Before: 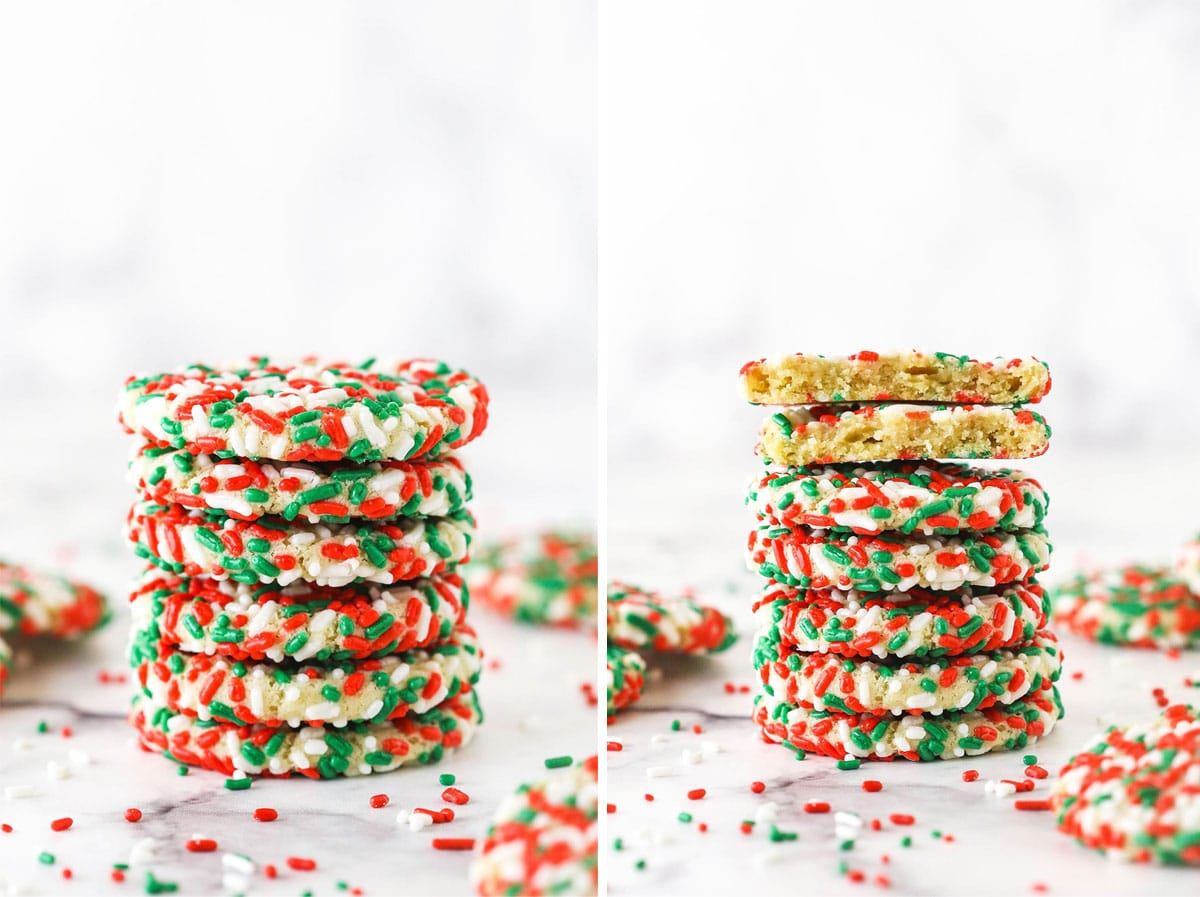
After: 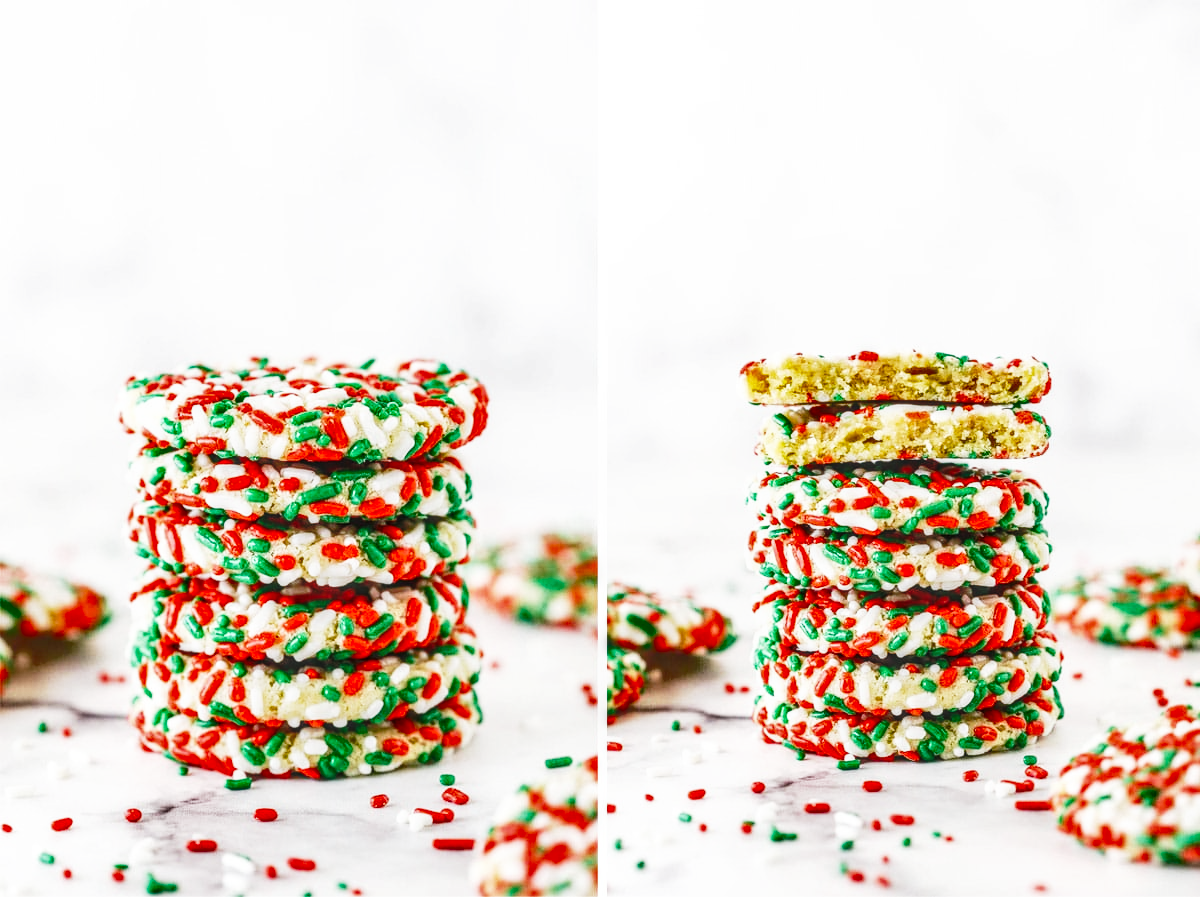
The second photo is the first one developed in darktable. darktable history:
base curve: curves: ch0 [(0, 0) (0.028, 0.03) (0.121, 0.232) (0.46, 0.748) (0.859, 0.968) (1, 1)], preserve colors none
local contrast: highlights 6%, shadows 5%, detail 133%
shadows and highlights: soften with gaussian
